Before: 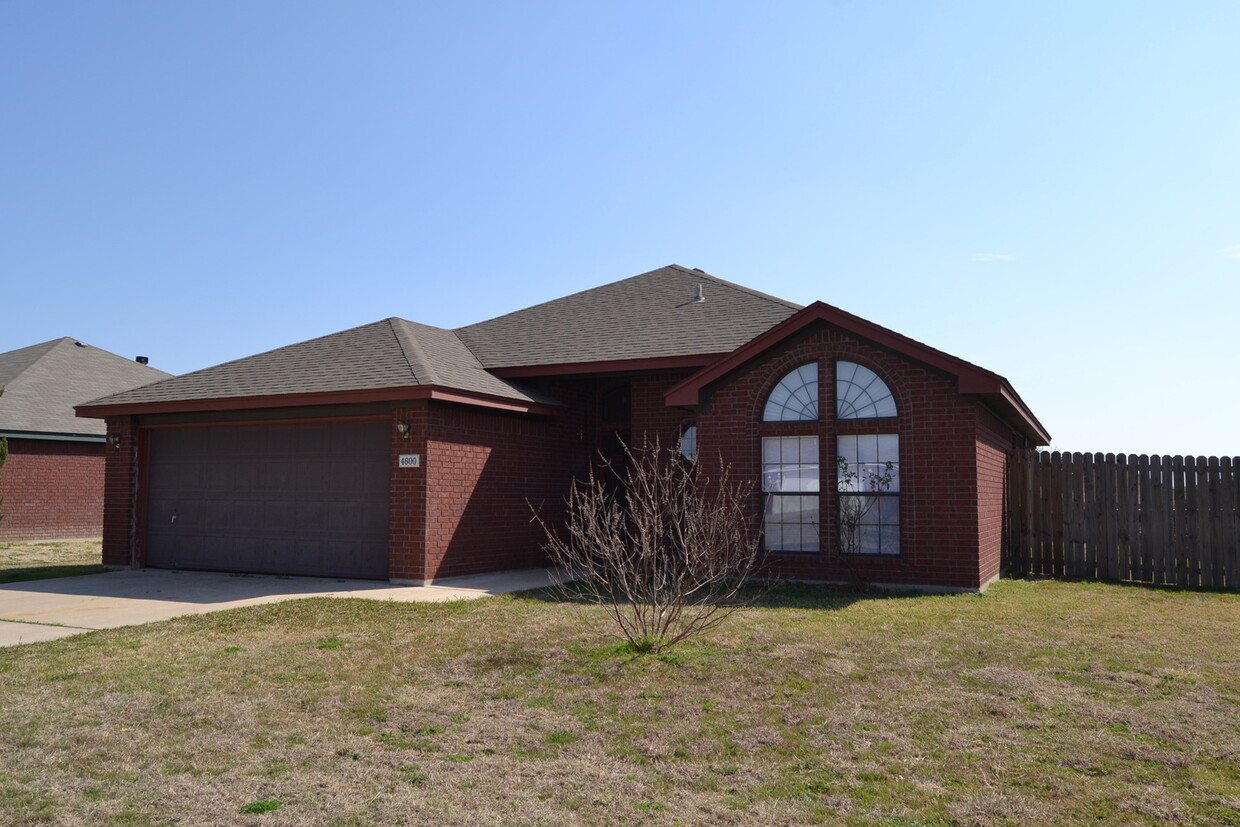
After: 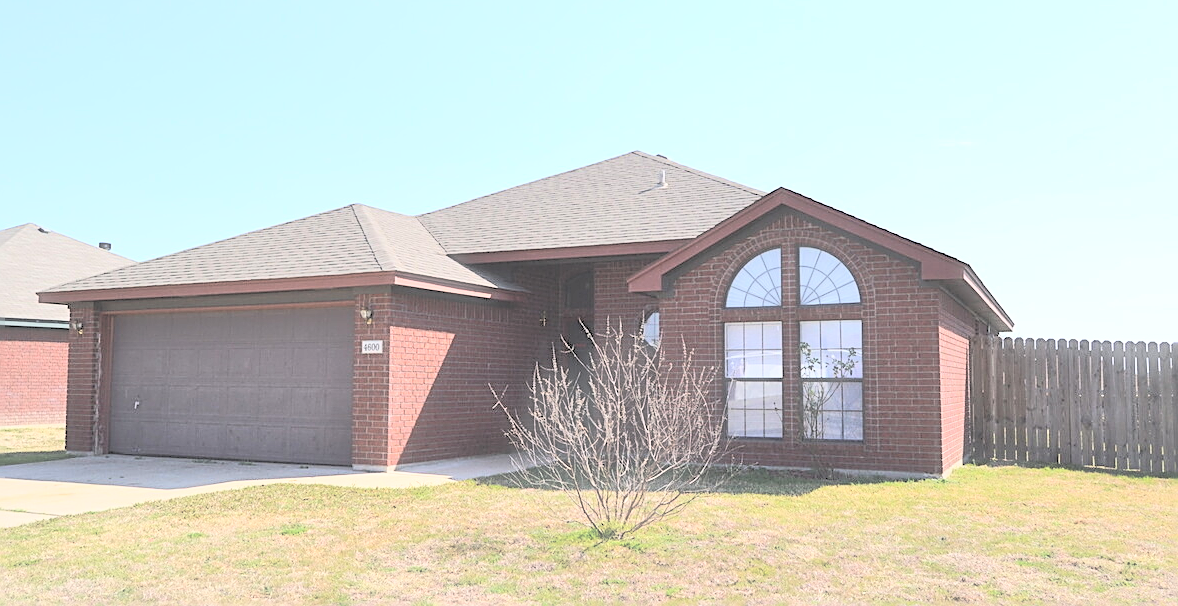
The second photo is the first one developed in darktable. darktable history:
crop and rotate: left 2.984%, top 13.862%, right 1.955%, bottom 12.776%
contrast brightness saturation: brightness 0.982
haze removal: strength -0.103, compatibility mode true, adaptive false
sharpen: amount 0.749
base curve: curves: ch0 [(0, 0) (0.028, 0.03) (0.121, 0.232) (0.46, 0.748) (0.859, 0.968) (1, 1)]
